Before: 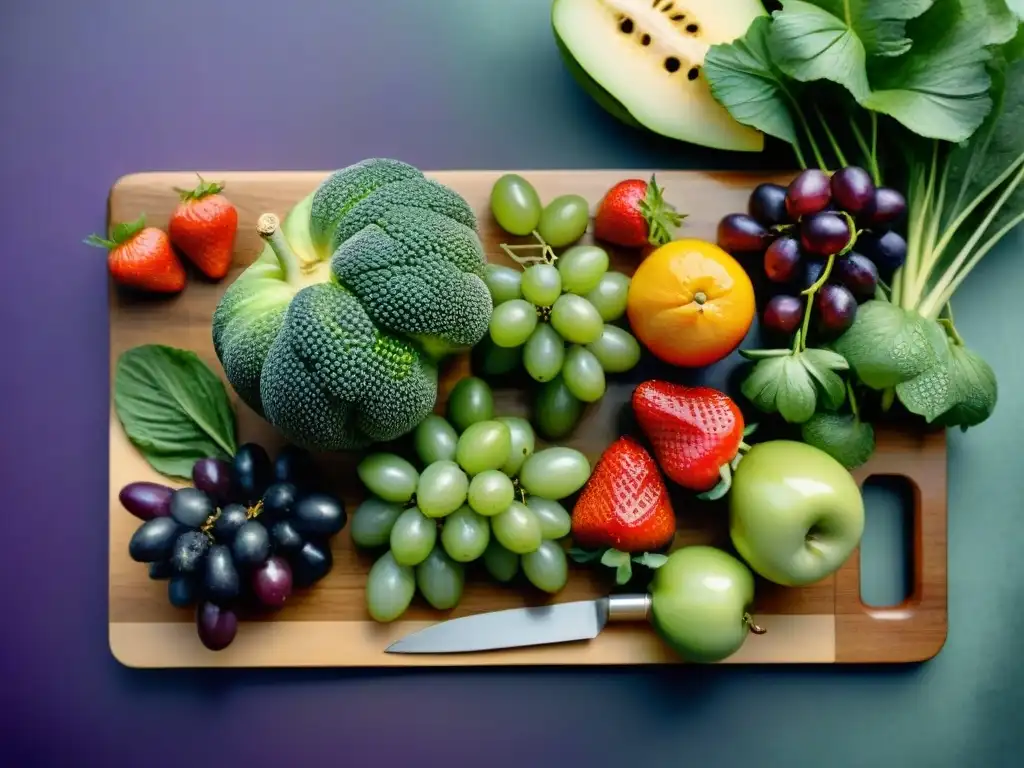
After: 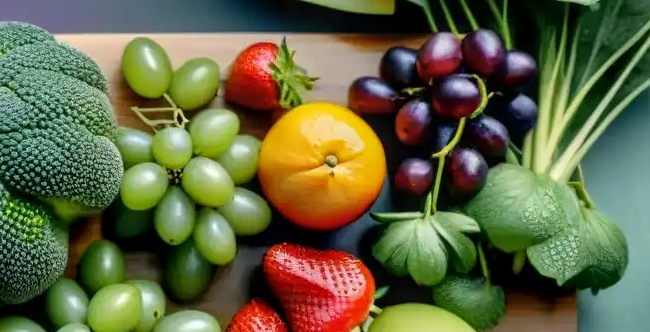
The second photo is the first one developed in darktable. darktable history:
crop: left 36.132%, top 17.948%, right 0.389%, bottom 38.778%
local contrast: on, module defaults
